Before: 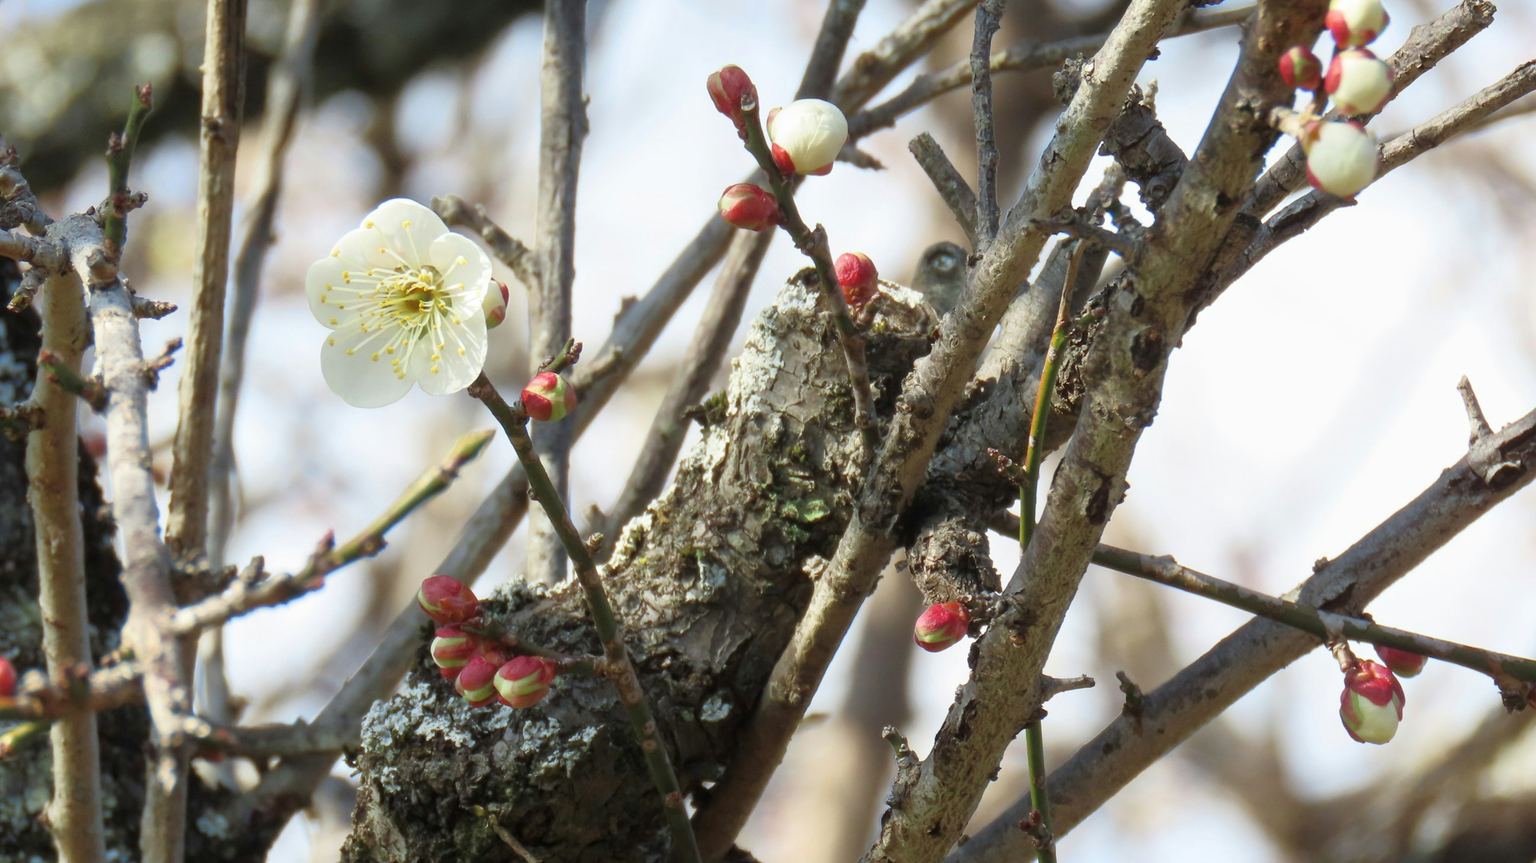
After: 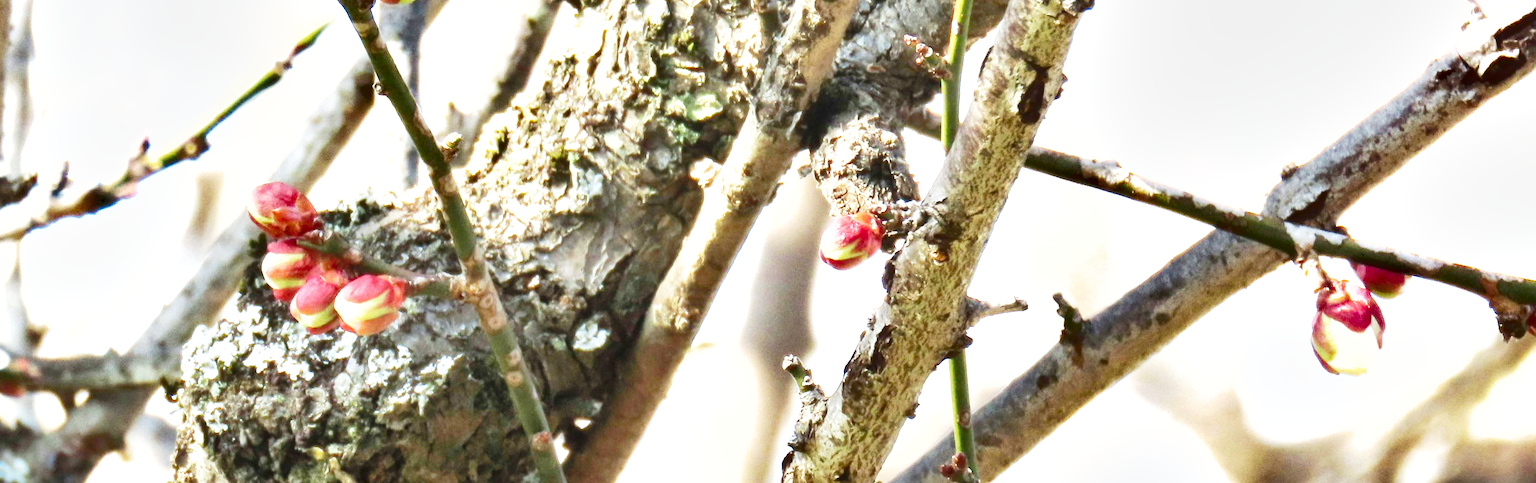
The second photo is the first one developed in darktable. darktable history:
crop and rotate: left 13.28%, top 48.422%, bottom 2.921%
shadows and highlights: radius 107.8, shadows 23.58, highlights -59.52, low approximation 0.01, soften with gaussian
base curve: curves: ch0 [(0, 0) (0.028, 0.03) (0.121, 0.232) (0.46, 0.748) (0.859, 0.968) (1, 1)], preserve colors none
exposure: exposure 2.009 EV, compensate highlight preservation false
